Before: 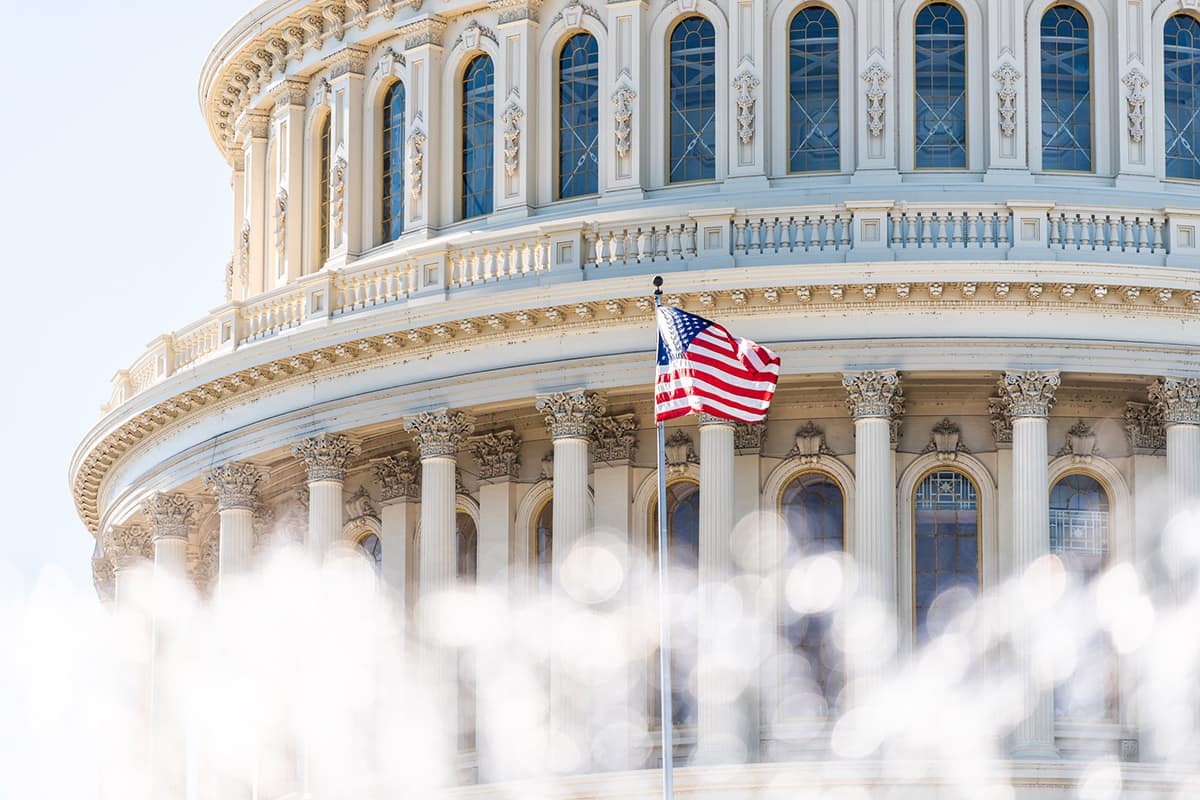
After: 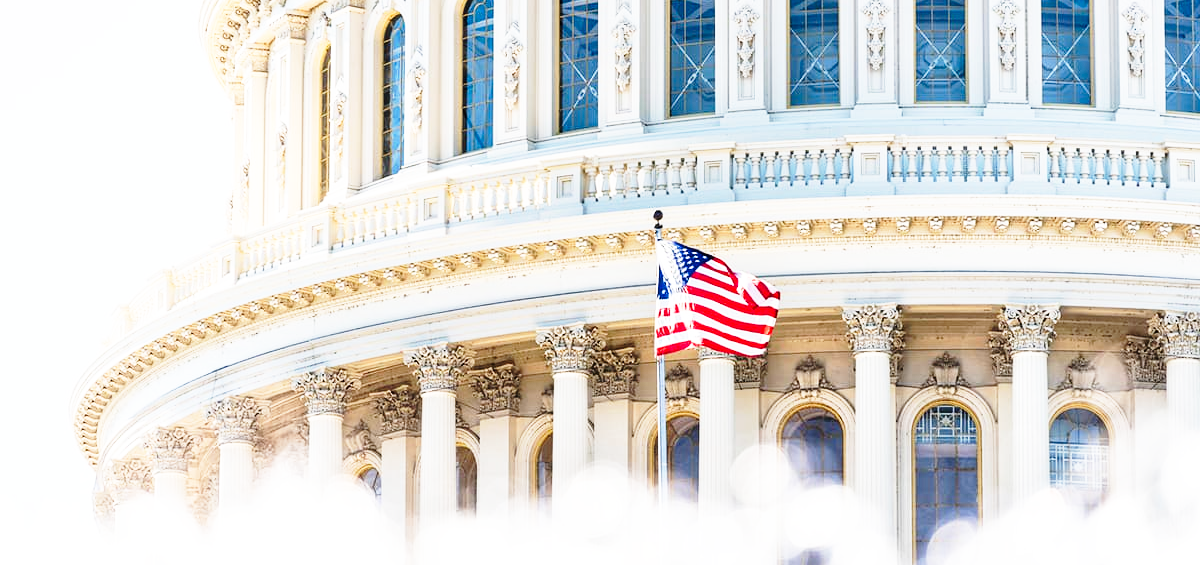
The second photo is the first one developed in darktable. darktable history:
crop and rotate: top 8.293%, bottom 20.996%
base curve: curves: ch0 [(0, 0) (0.026, 0.03) (0.109, 0.232) (0.351, 0.748) (0.669, 0.968) (1, 1)], preserve colors none
